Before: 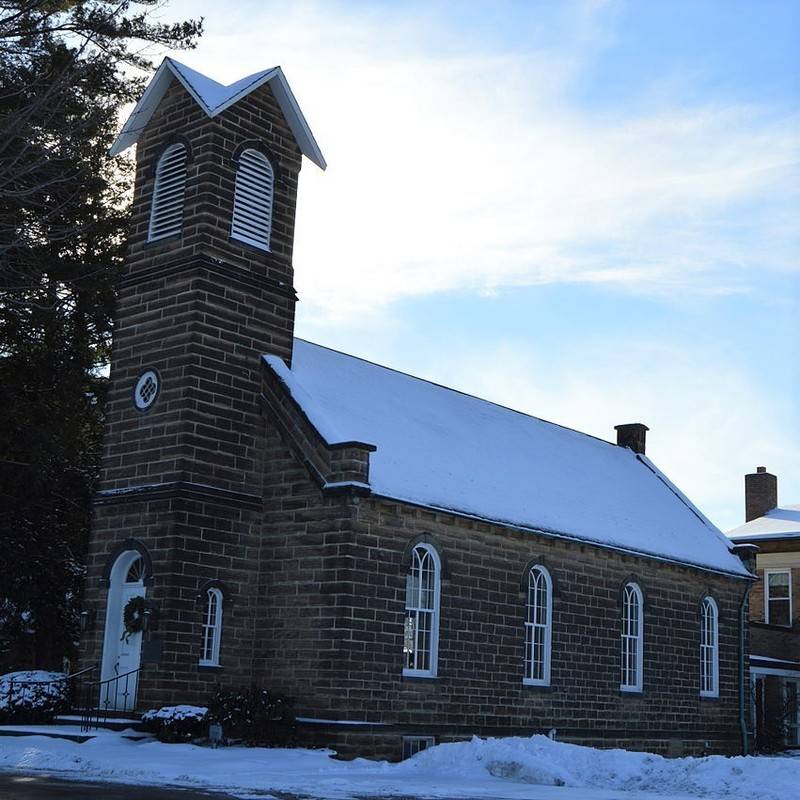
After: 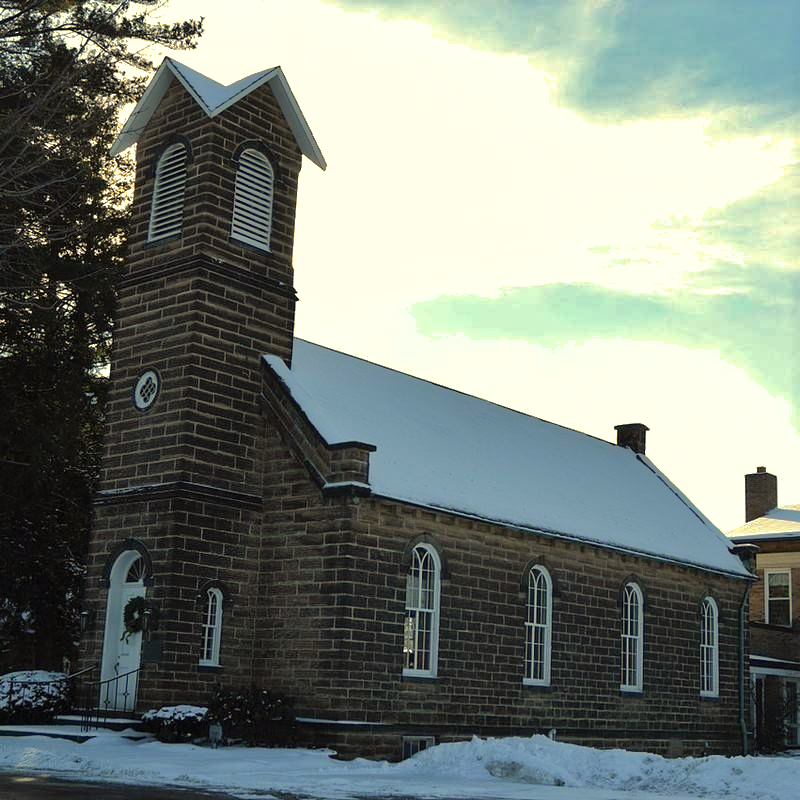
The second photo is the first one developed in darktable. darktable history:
tone equalizer: -8 EV -0.417 EV, -7 EV -0.389 EV, -6 EV -0.333 EV, -5 EV -0.222 EV, -3 EV 0.222 EV, -2 EV 0.333 EV, -1 EV 0.389 EV, +0 EV 0.417 EV, edges refinement/feathering 500, mask exposure compensation -1.57 EV, preserve details no
shadows and highlights: shadows 40, highlights -60
white balance: red 1.08, blue 0.791
